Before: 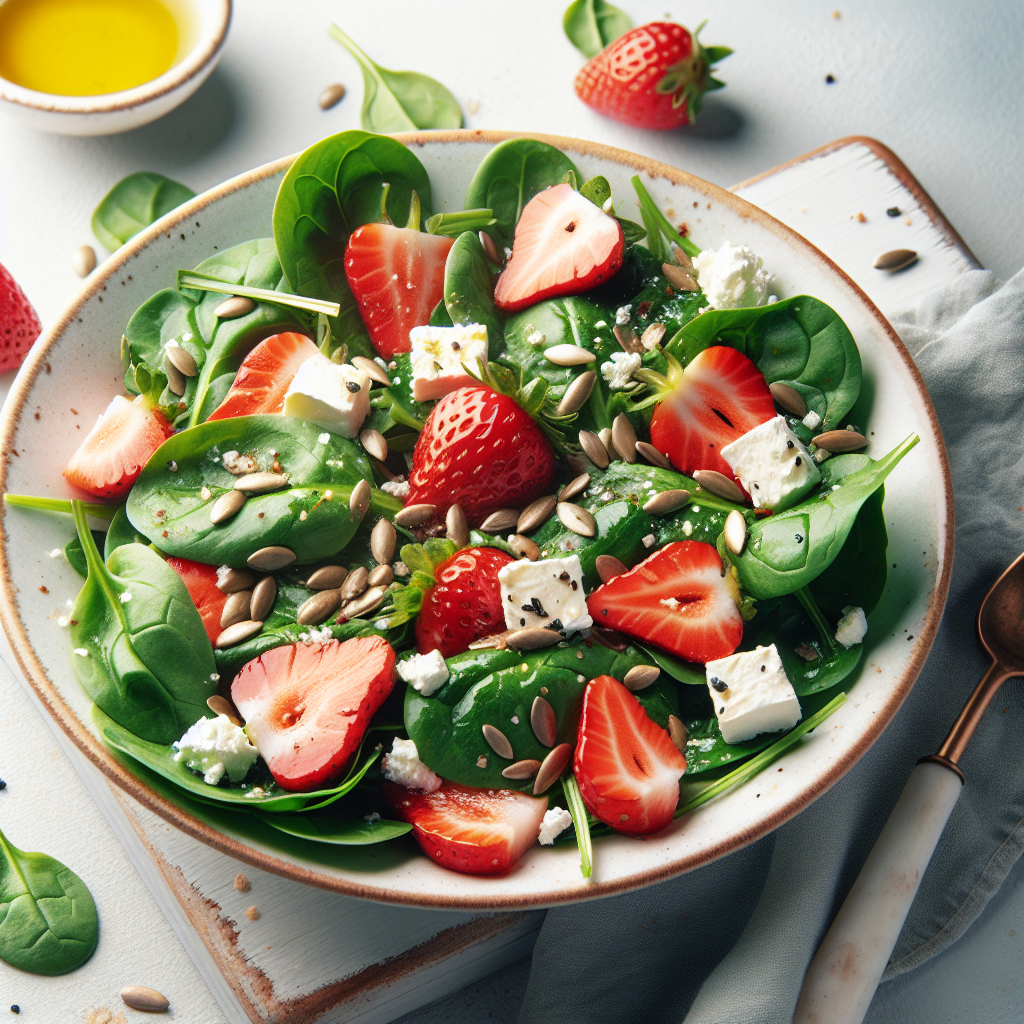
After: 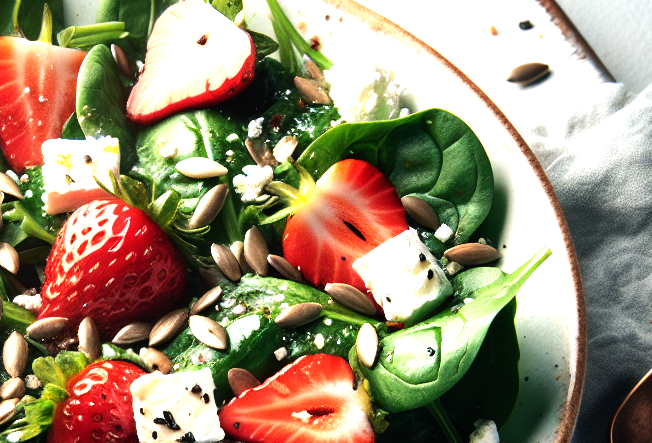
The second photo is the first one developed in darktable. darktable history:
tone equalizer: -8 EV -1.08 EV, -7 EV -1.01 EV, -6 EV -0.867 EV, -5 EV -0.578 EV, -3 EV 0.578 EV, -2 EV 0.867 EV, -1 EV 1.01 EV, +0 EV 1.08 EV, edges refinement/feathering 500, mask exposure compensation -1.57 EV, preserve details no
crop: left 36.005%, top 18.293%, right 0.31%, bottom 38.444%
